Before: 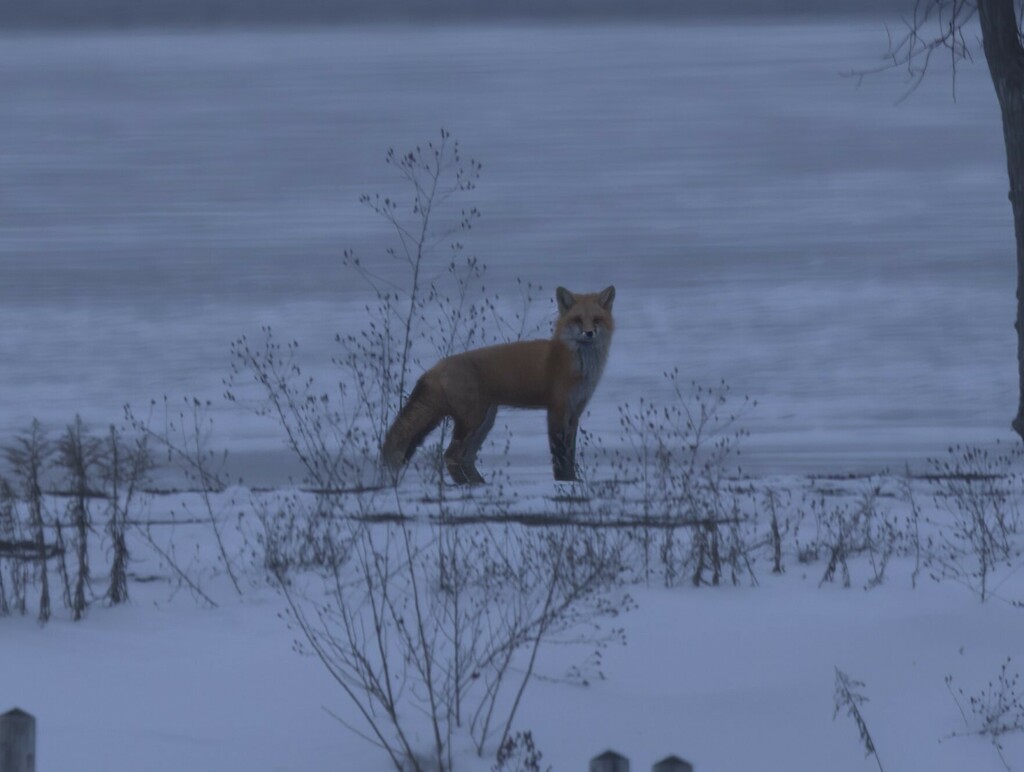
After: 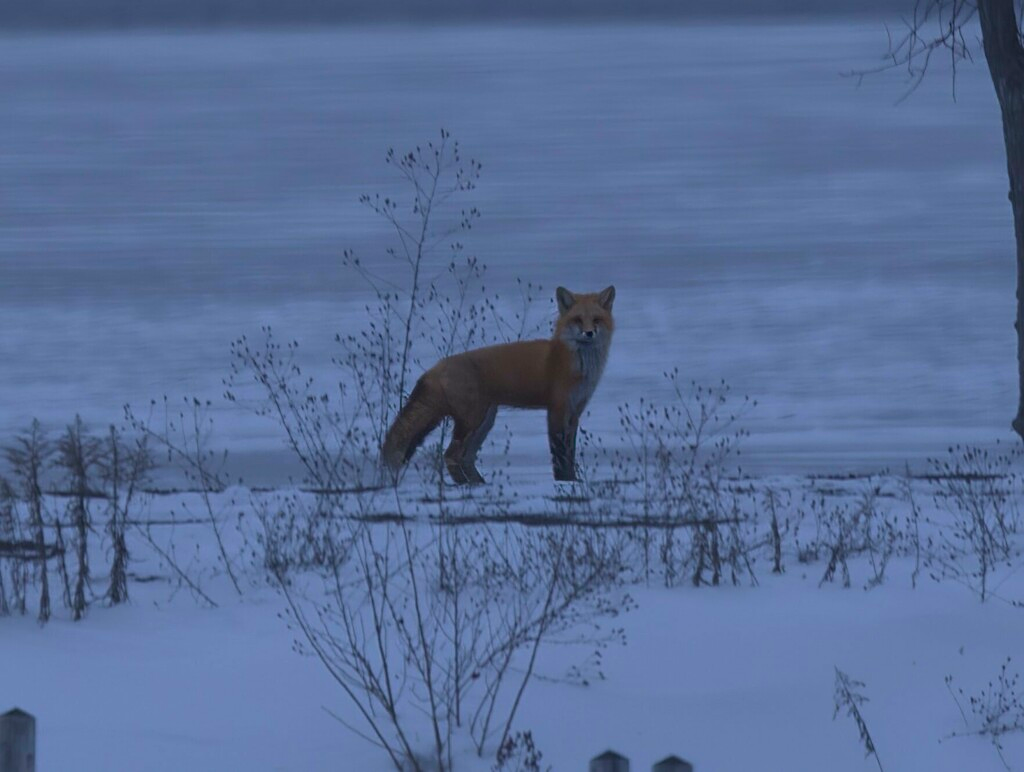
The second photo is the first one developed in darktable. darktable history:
local contrast: mode bilateral grid, contrast 20, coarseness 50, detail 102%, midtone range 0.2
exposure: black level correction 0.002, exposure -0.102 EV, compensate highlight preservation false
sharpen: radius 2.515, amount 0.322
color balance rgb: perceptual saturation grading › global saturation -0.12%, global vibrance 50.402%
